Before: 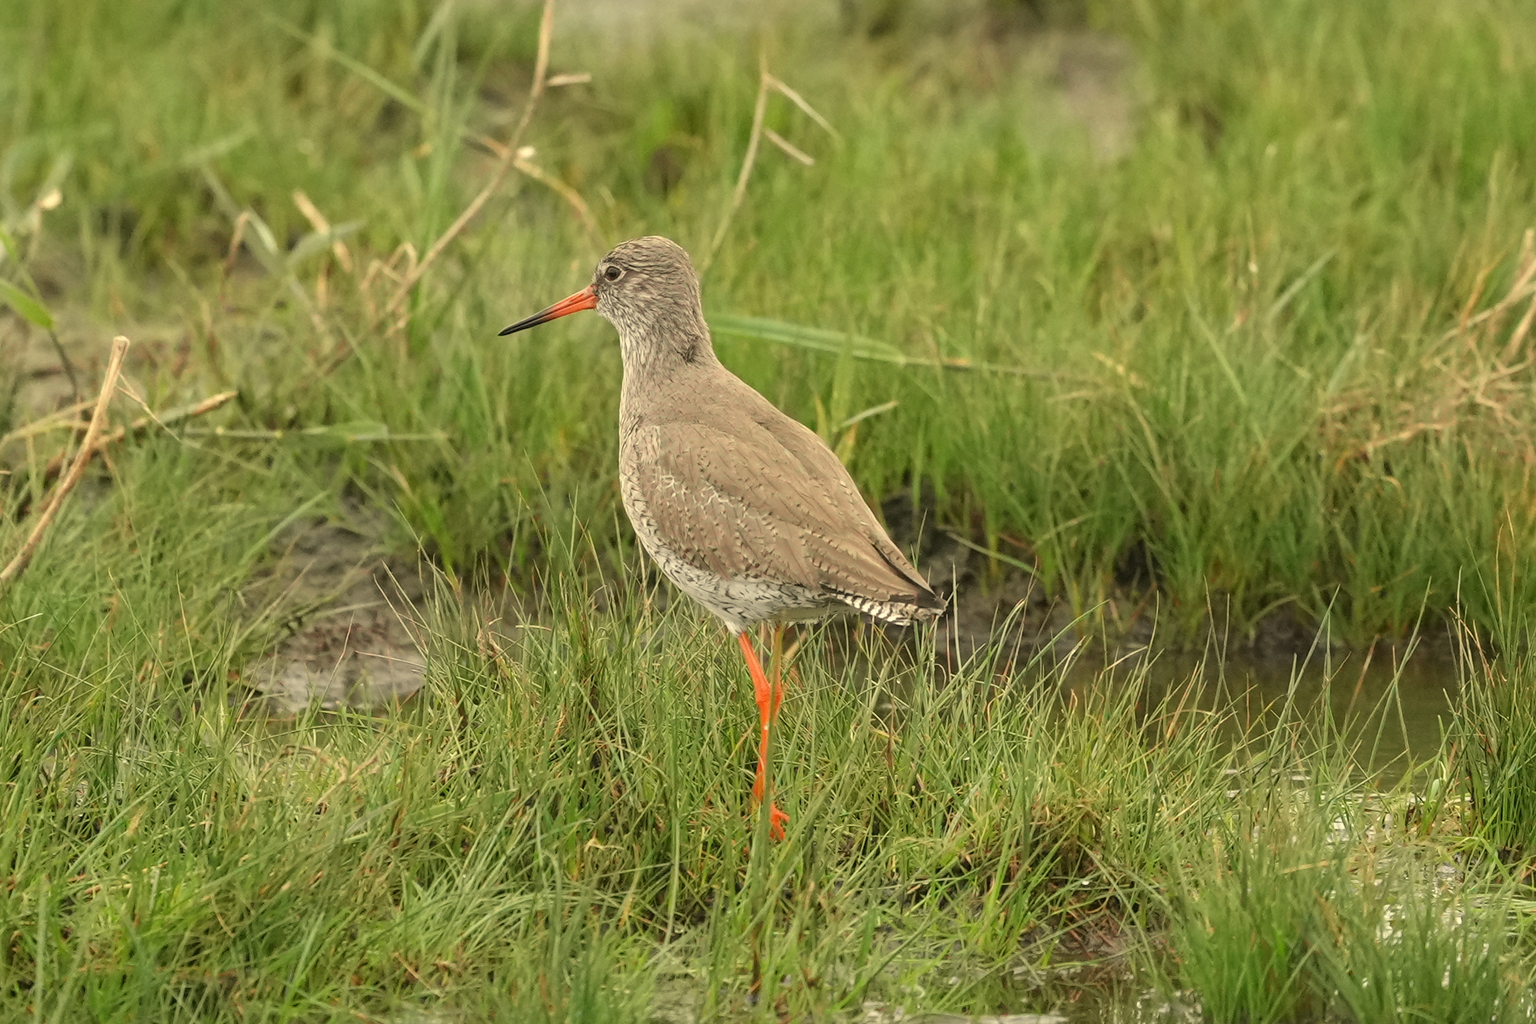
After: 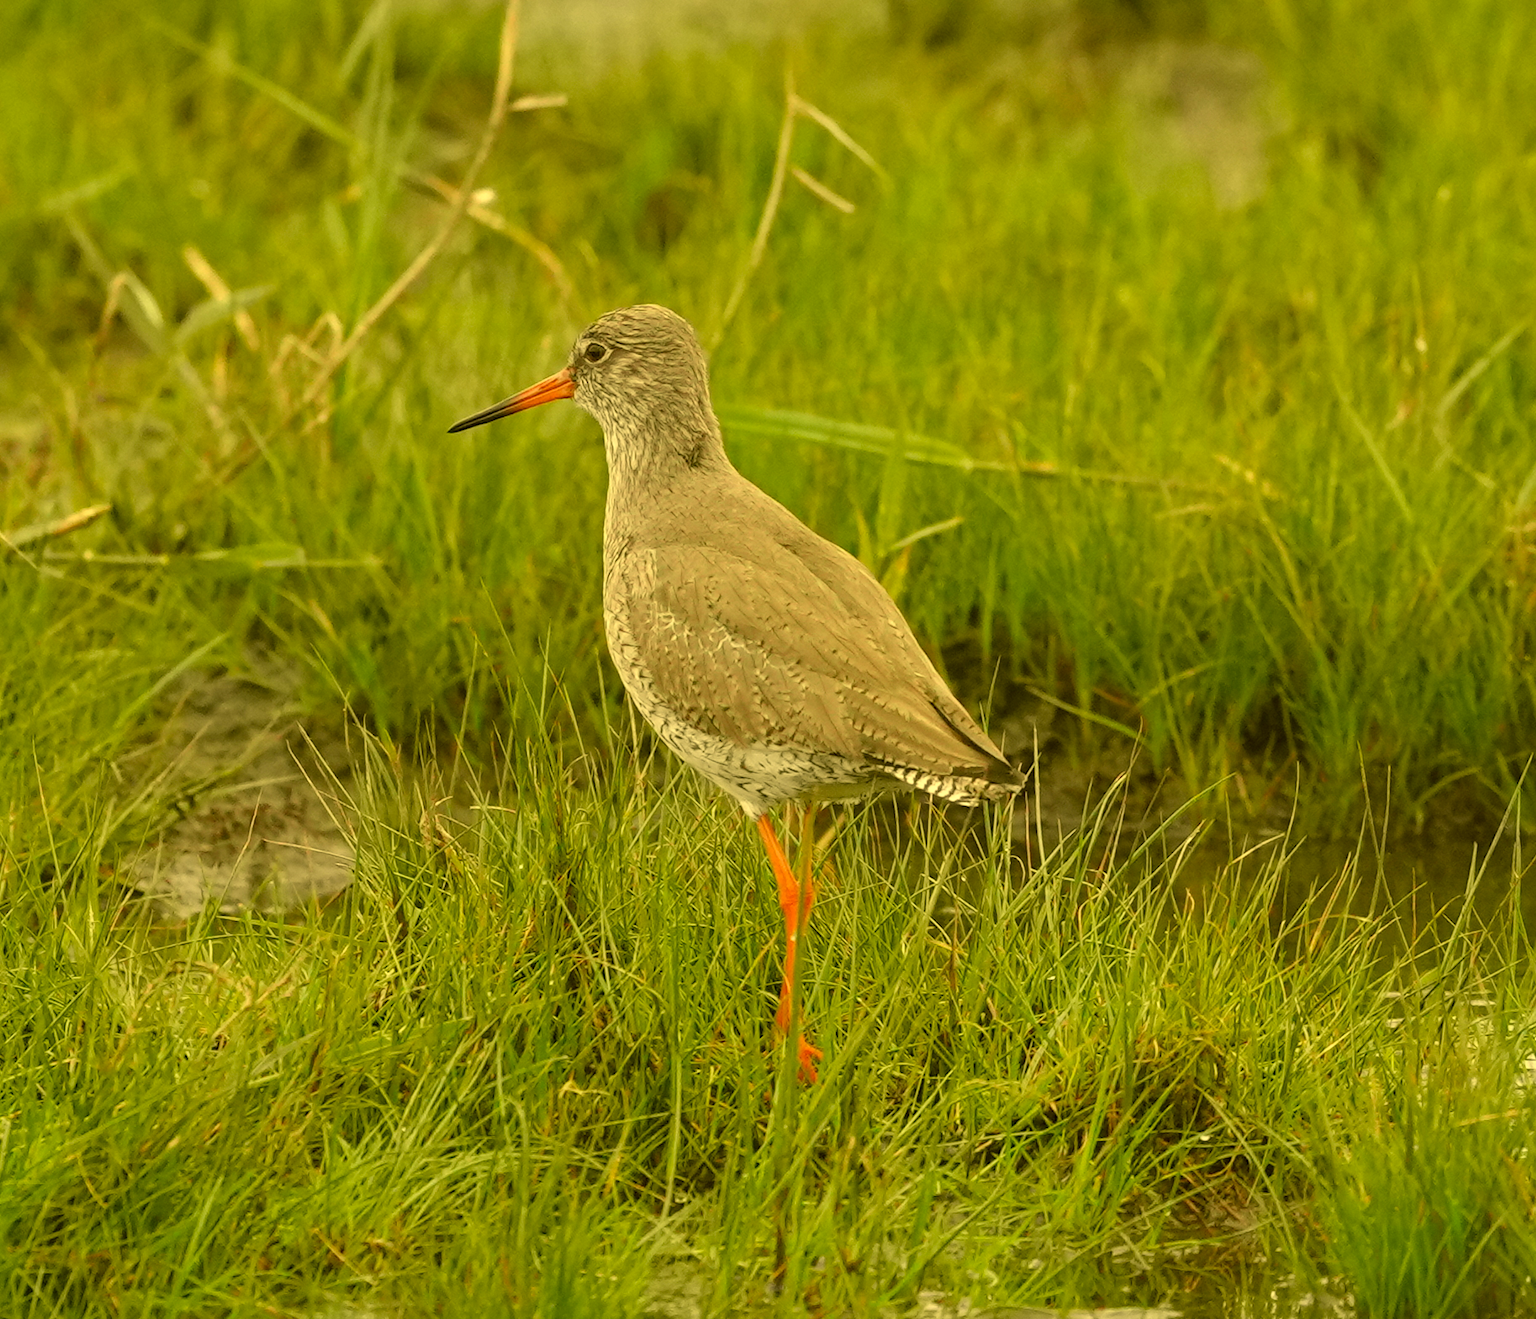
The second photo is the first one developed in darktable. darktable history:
crop: left 9.872%, right 12.549%
color correction: highlights a* 0.133, highlights b* 29.69, shadows a* -0.317, shadows b* 21.53
